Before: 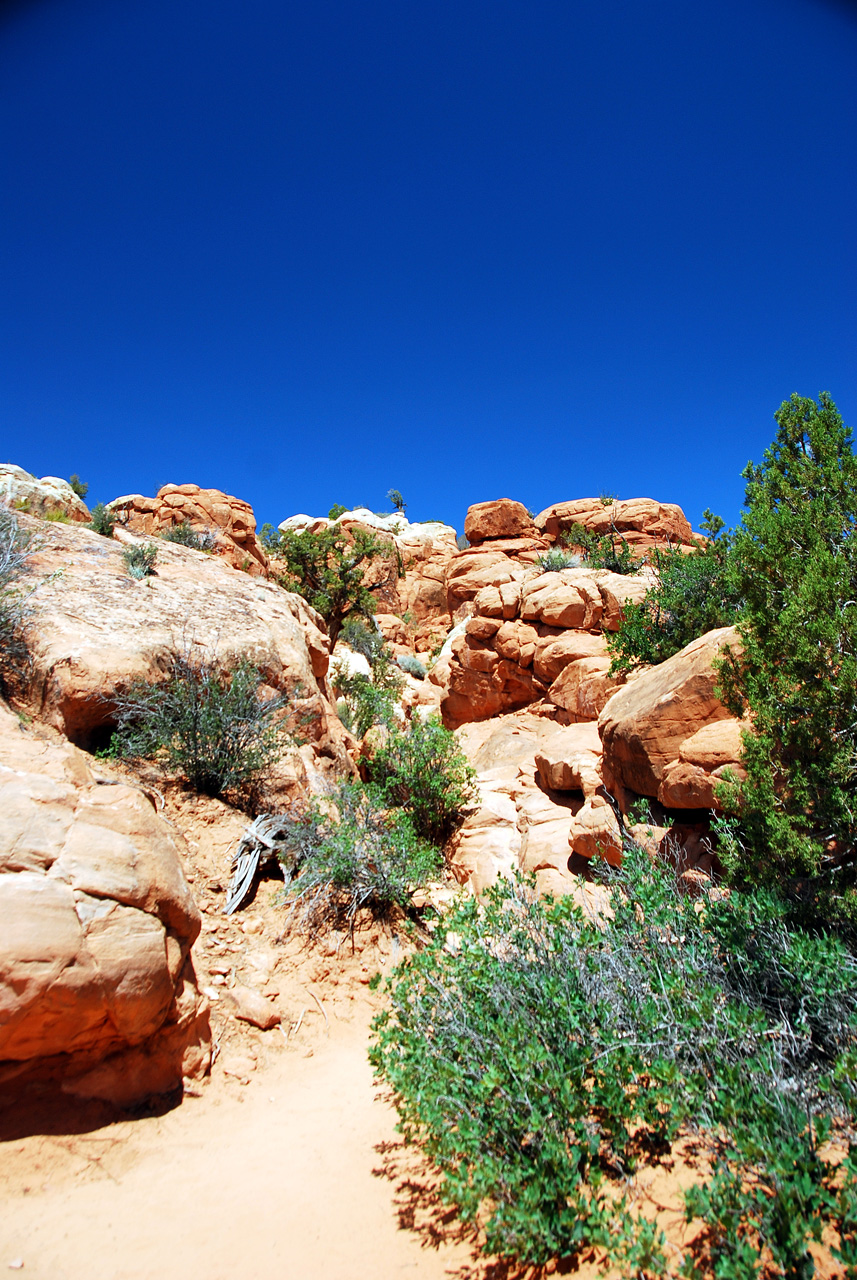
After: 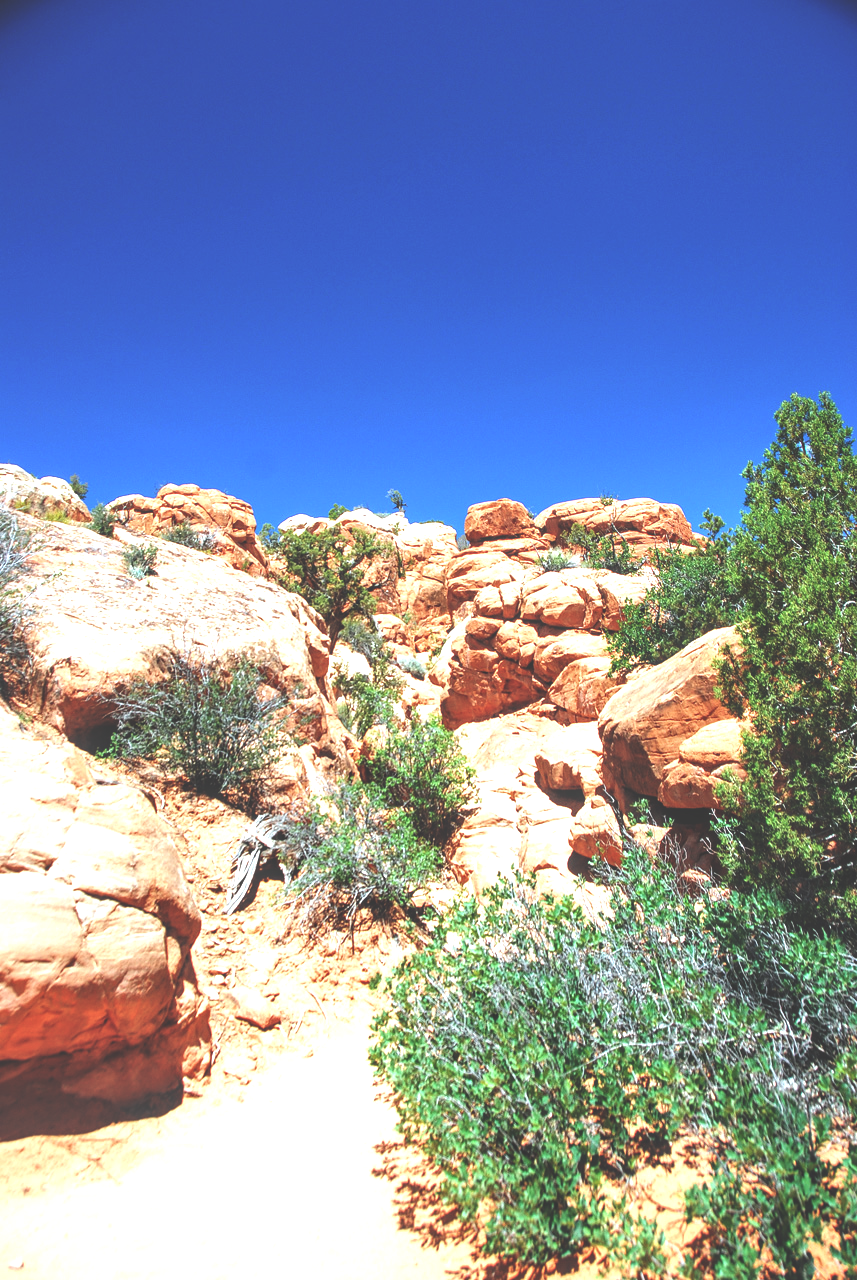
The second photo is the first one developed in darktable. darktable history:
local contrast: on, module defaults
exposure: black level correction -0.028, compensate exposure bias true, compensate highlight preservation false
